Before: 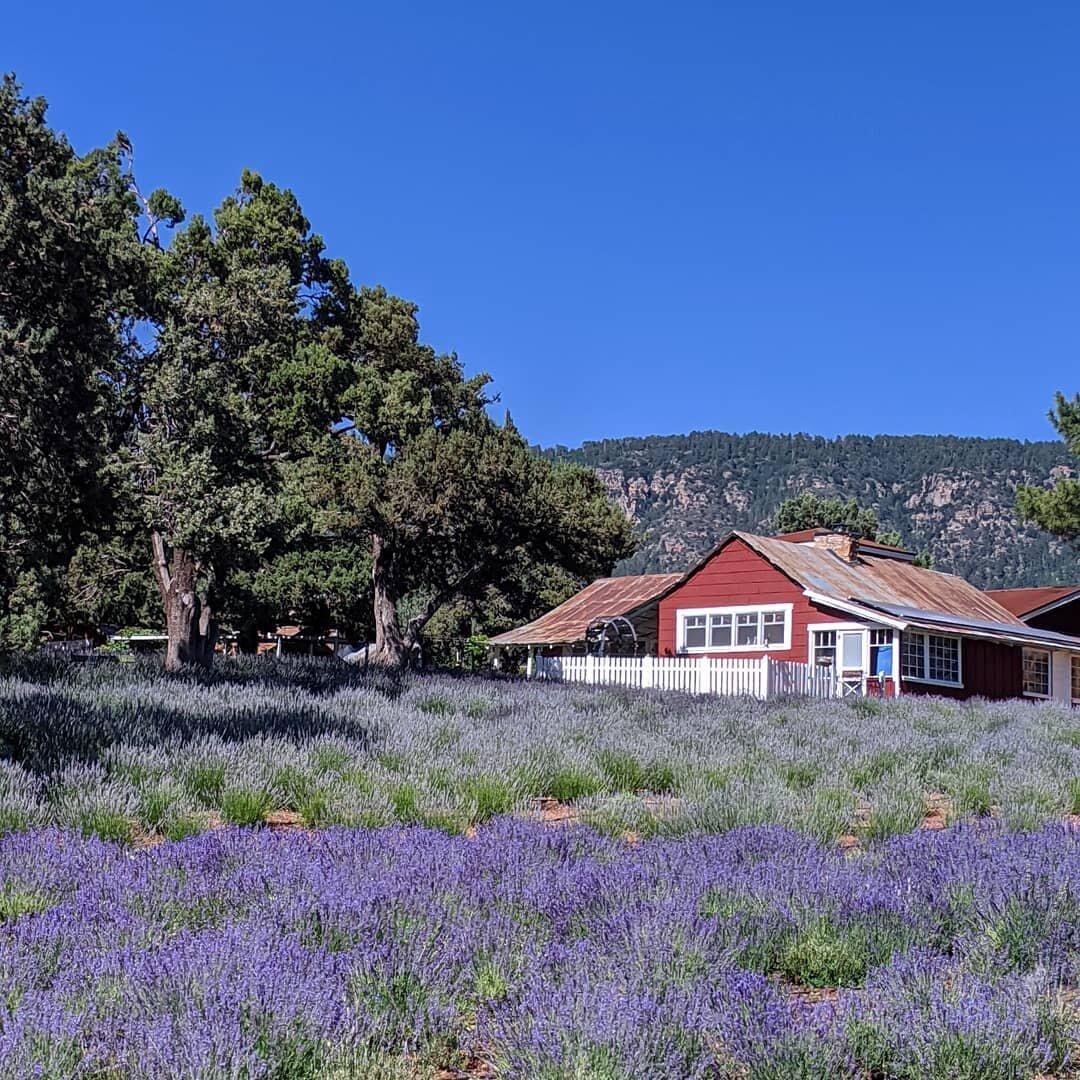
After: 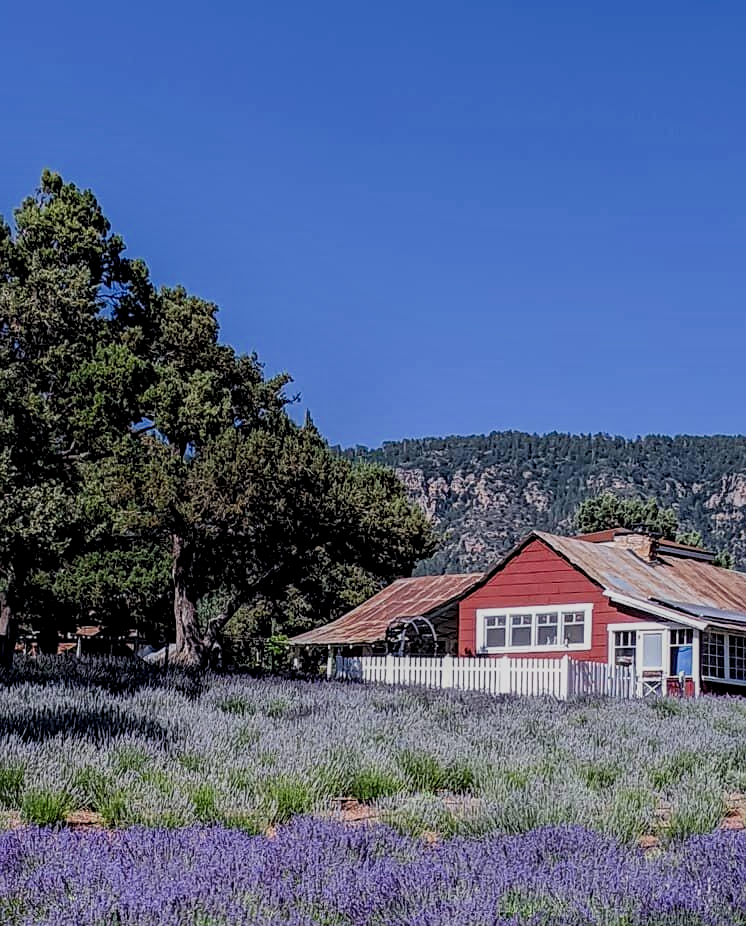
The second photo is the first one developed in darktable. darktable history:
shadows and highlights: shadows -55.24, highlights 84.56, soften with gaussian
color correction: highlights a* -0.084, highlights b* 0.136
crop: left 18.565%, right 12.287%, bottom 14.217%
filmic rgb: black relative exposure -7.65 EV, white relative exposure 4.56 EV, hardness 3.61
local contrast: shadows 91%, midtone range 0.495
sharpen: amount 0.209
